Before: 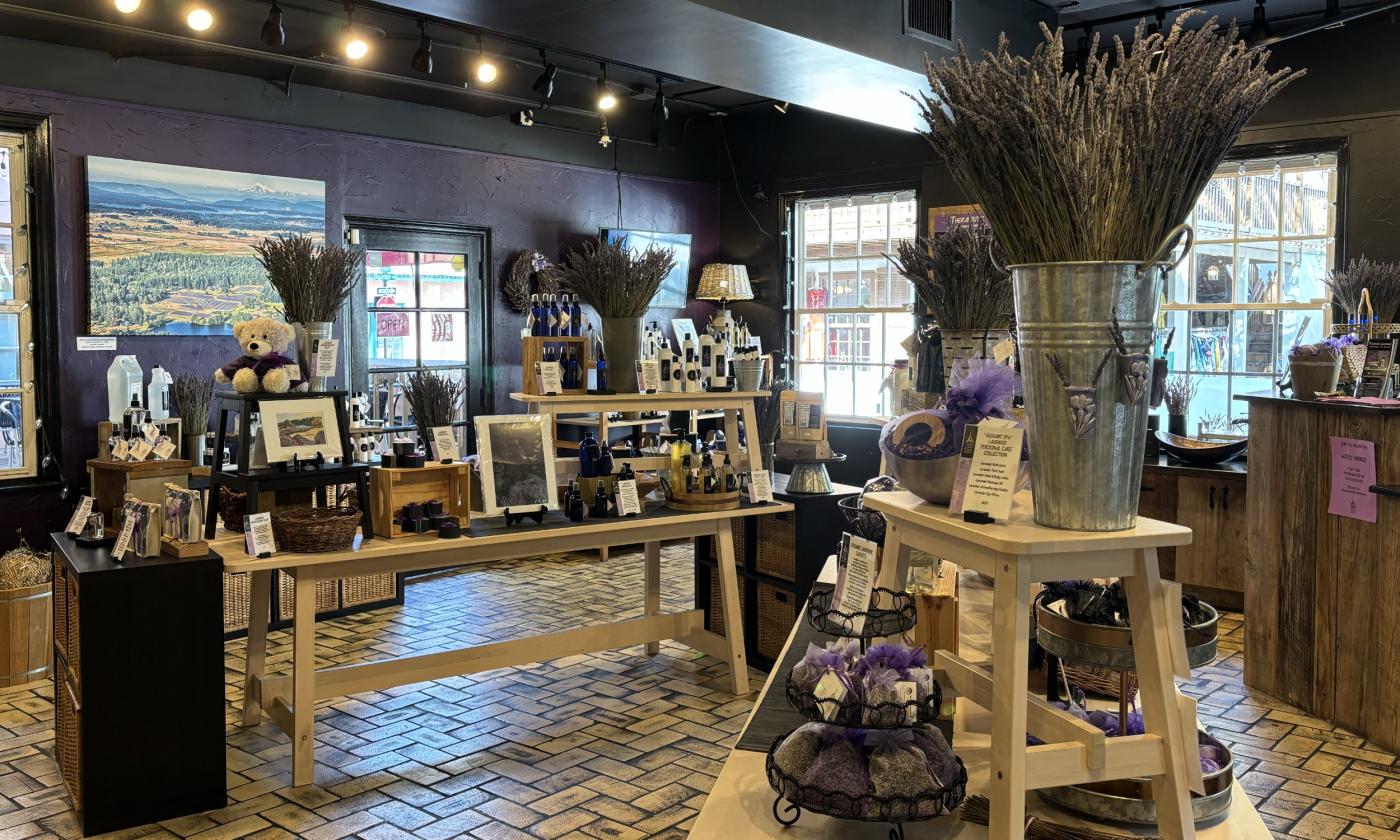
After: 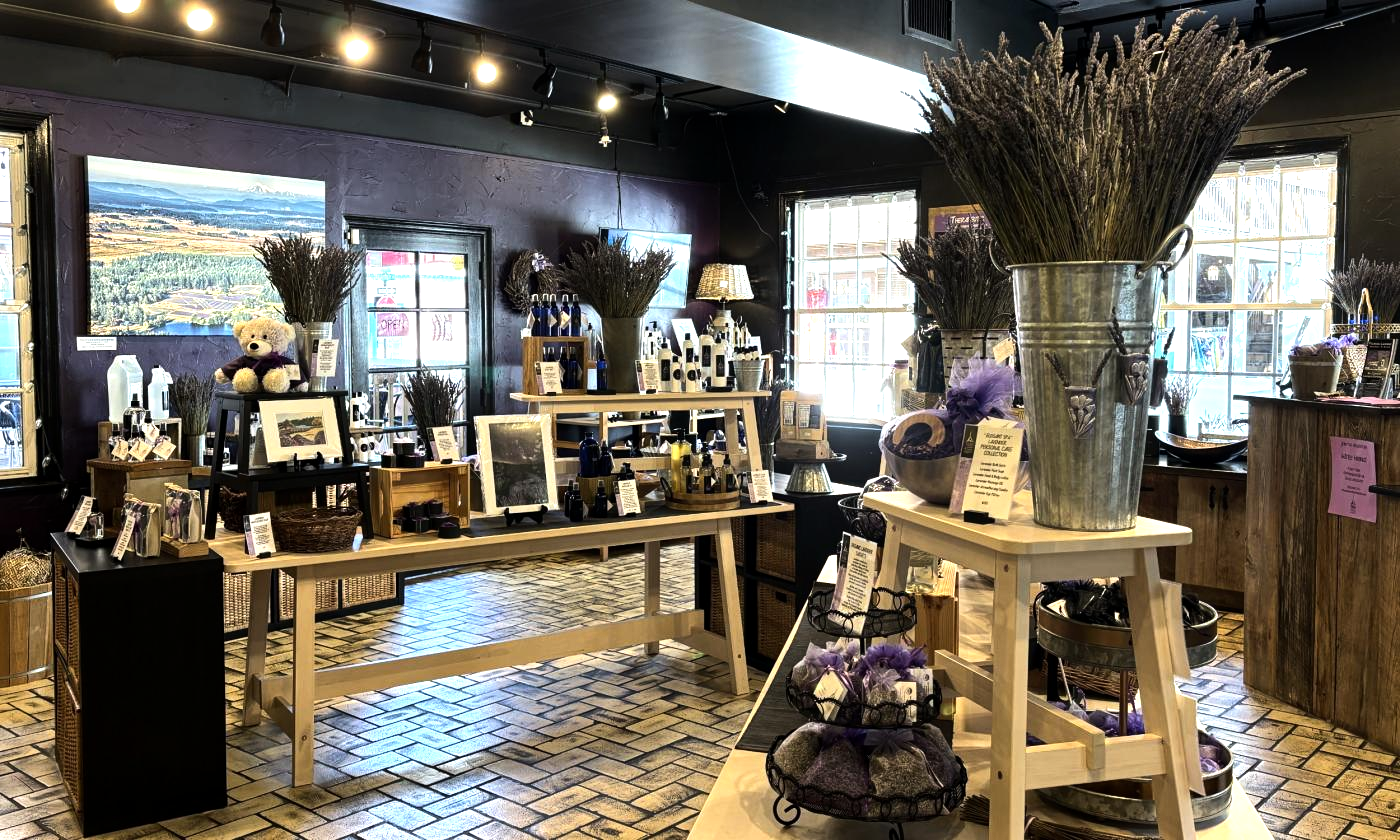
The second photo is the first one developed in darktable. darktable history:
exposure: black level correction 0.001, exposure 0.192 EV, compensate highlight preservation false
tone equalizer: -8 EV -0.732 EV, -7 EV -0.729 EV, -6 EV -0.587 EV, -5 EV -0.368 EV, -3 EV 0.367 EV, -2 EV 0.6 EV, -1 EV 0.678 EV, +0 EV 0.749 EV, edges refinement/feathering 500, mask exposure compensation -1.57 EV, preserve details no
